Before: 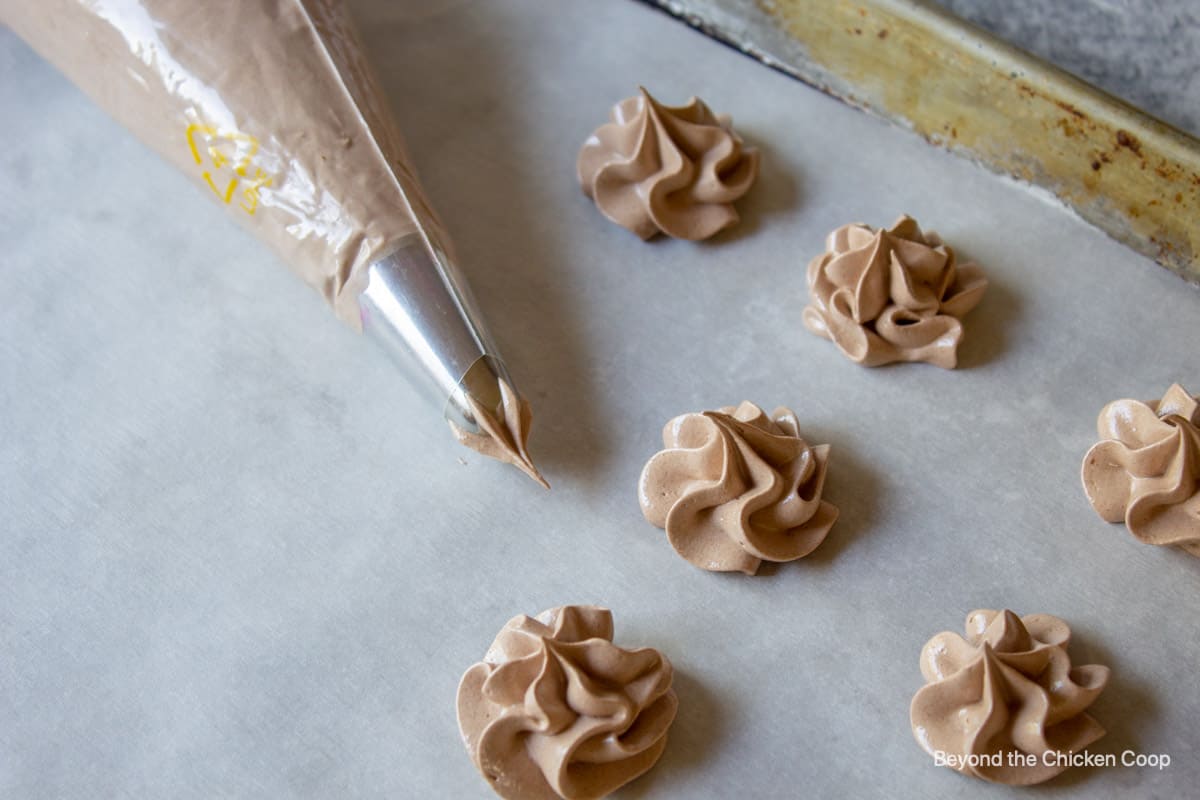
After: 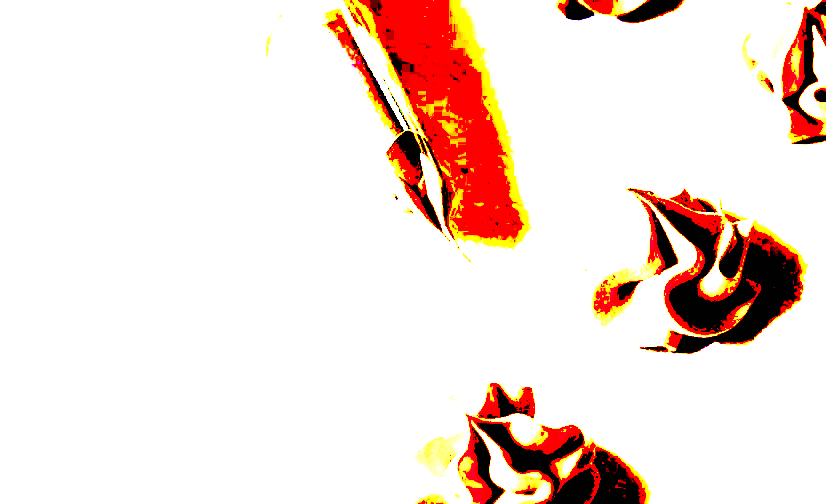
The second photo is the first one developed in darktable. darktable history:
base curve: curves: ch0 [(0, 0) (0.007, 0.004) (0.027, 0.03) (0.046, 0.07) (0.207, 0.54) (0.442, 0.872) (0.673, 0.972) (1, 1)], preserve colors none
crop: left 6.505%, top 28.078%, right 24.111%, bottom 8.582%
exposure: black level correction 0.099, exposure 3.05 EV, compensate exposure bias true, compensate highlight preservation false
color balance rgb: shadows lift › chroma 6.218%, shadows lift › hue 304°, power › hue 314.5°, highlights gain › chroma 3.083%, highlights gain › hue 60.2°, perceptual saturation grading › global saturation 35.183%, perceptual saturation grading › highlights -25.553%, perceptual saturation grading › shadows 50.048%, perceptual brilliance grading › highlights 9.96%, perceptual brilliance grading › mid-tones 4.539%, global vibrance 20%
